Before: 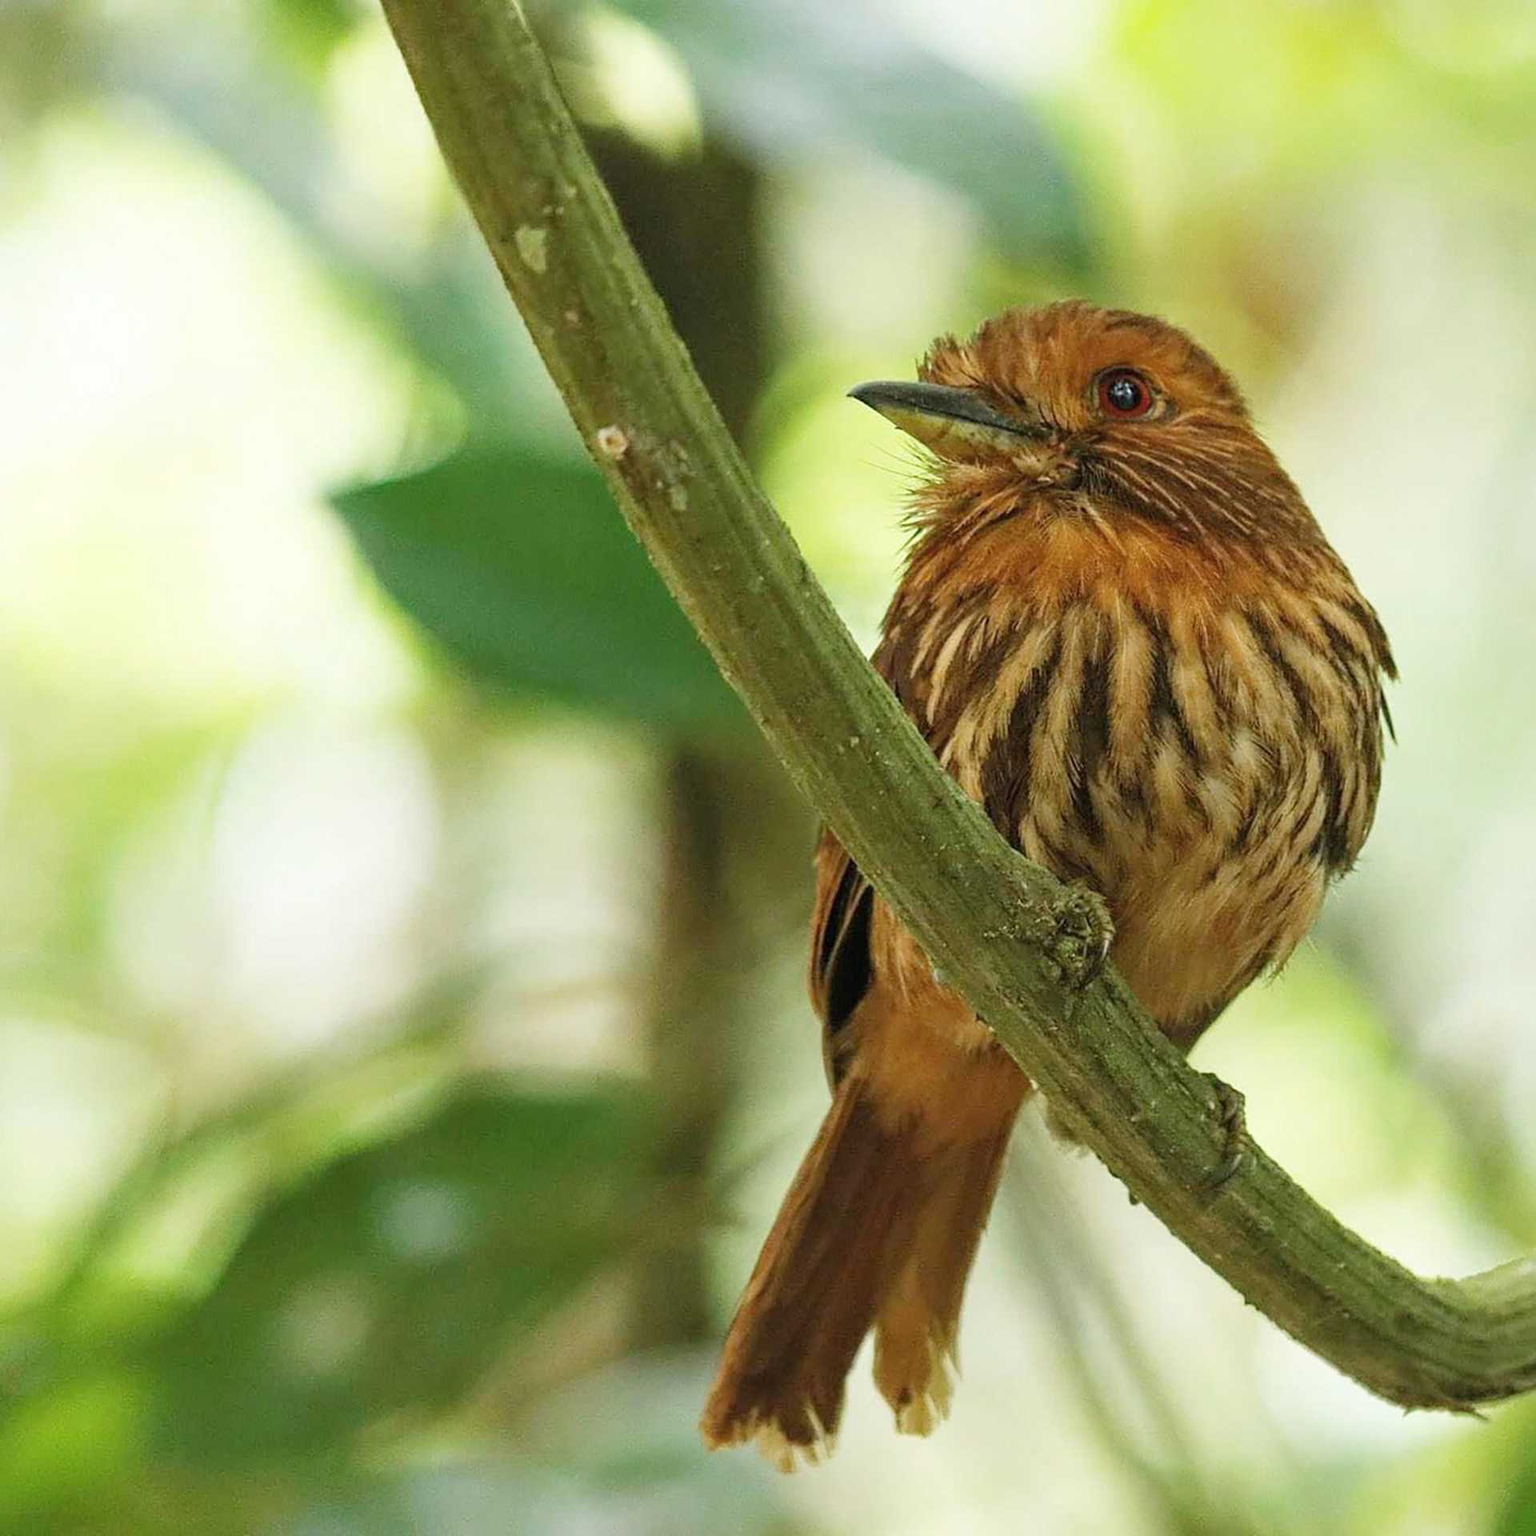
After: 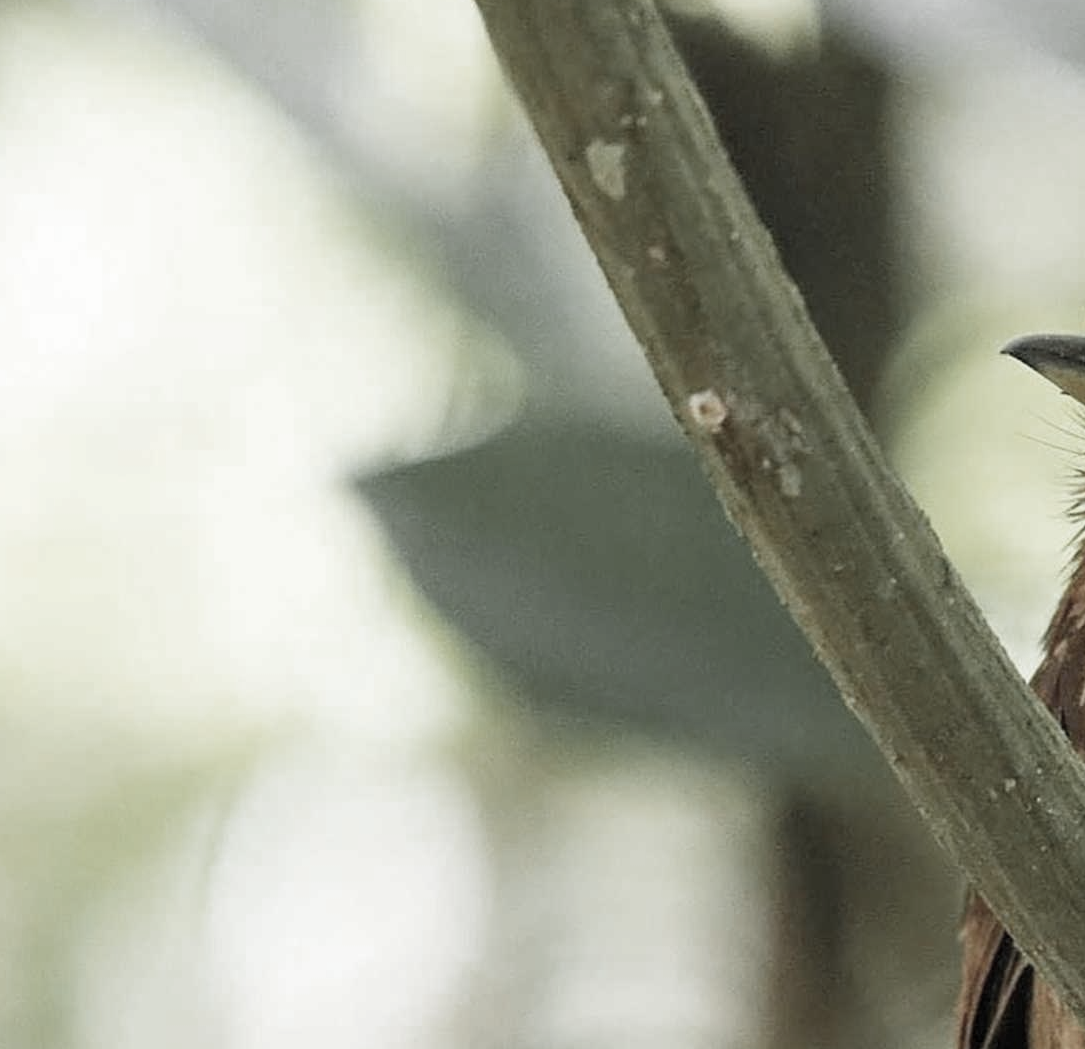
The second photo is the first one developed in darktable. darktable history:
color zones: curves: ch0 [(0, 0.613) (0.01, 0.613) (0.245, 0.448) (0.498, 0.529) (0.642, 0.665) (0.879, 0.777) (0.99, 0.613)]; ch1 [(0, 0.035) (0.121, 0.189) (0.259, 0.197) (0.415, 0.061) (0.589, 0.022) (0.732, 0.022) (0.857, 0.026) (0.991, 0.053)]
crop and rotate: left 3.066%, top 7.404%, right 40.401%, bottom 37.953%
